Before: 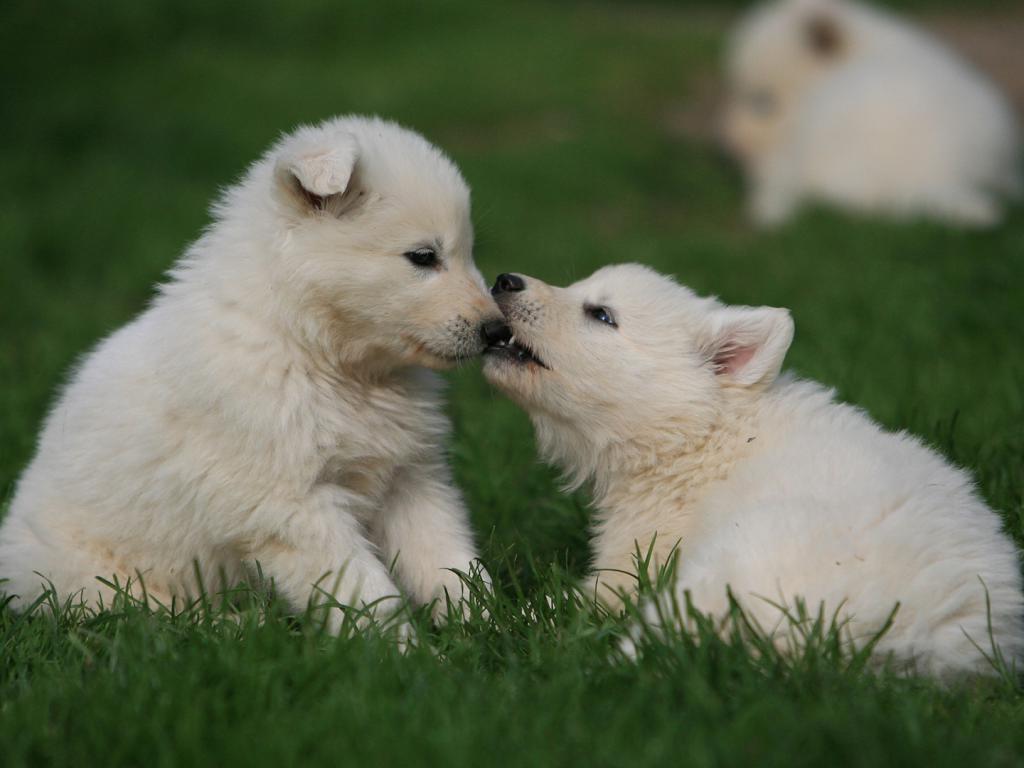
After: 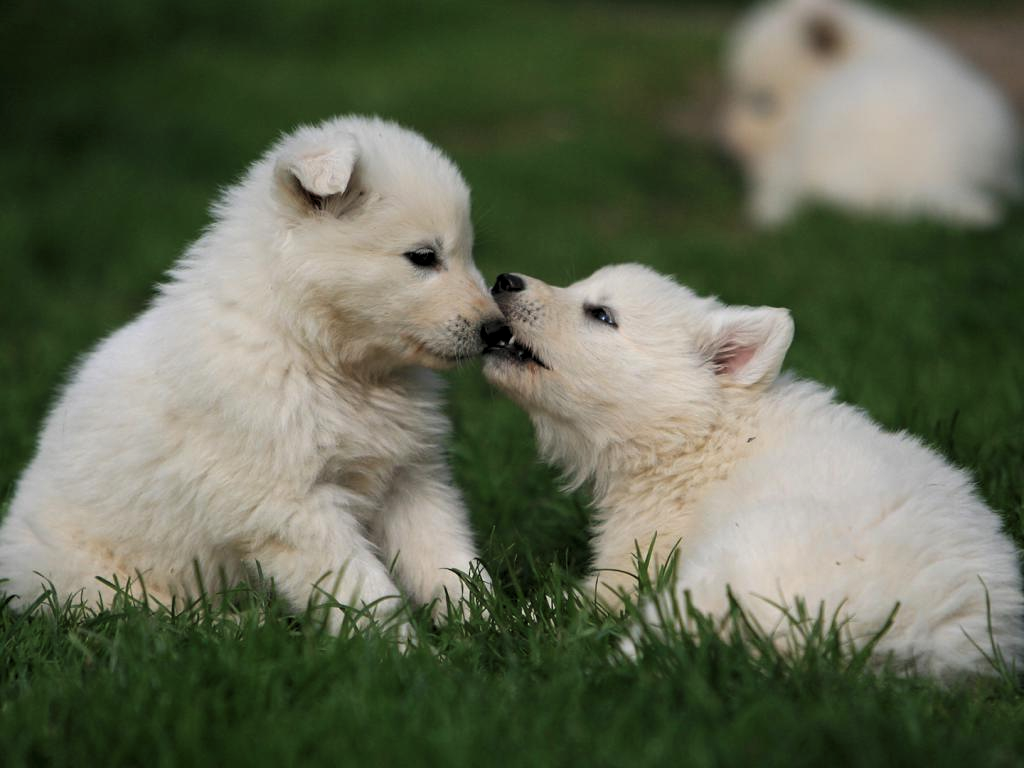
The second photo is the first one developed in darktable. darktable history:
levels: black 0.036%, levels [0.062, 0.494, 0.925]
